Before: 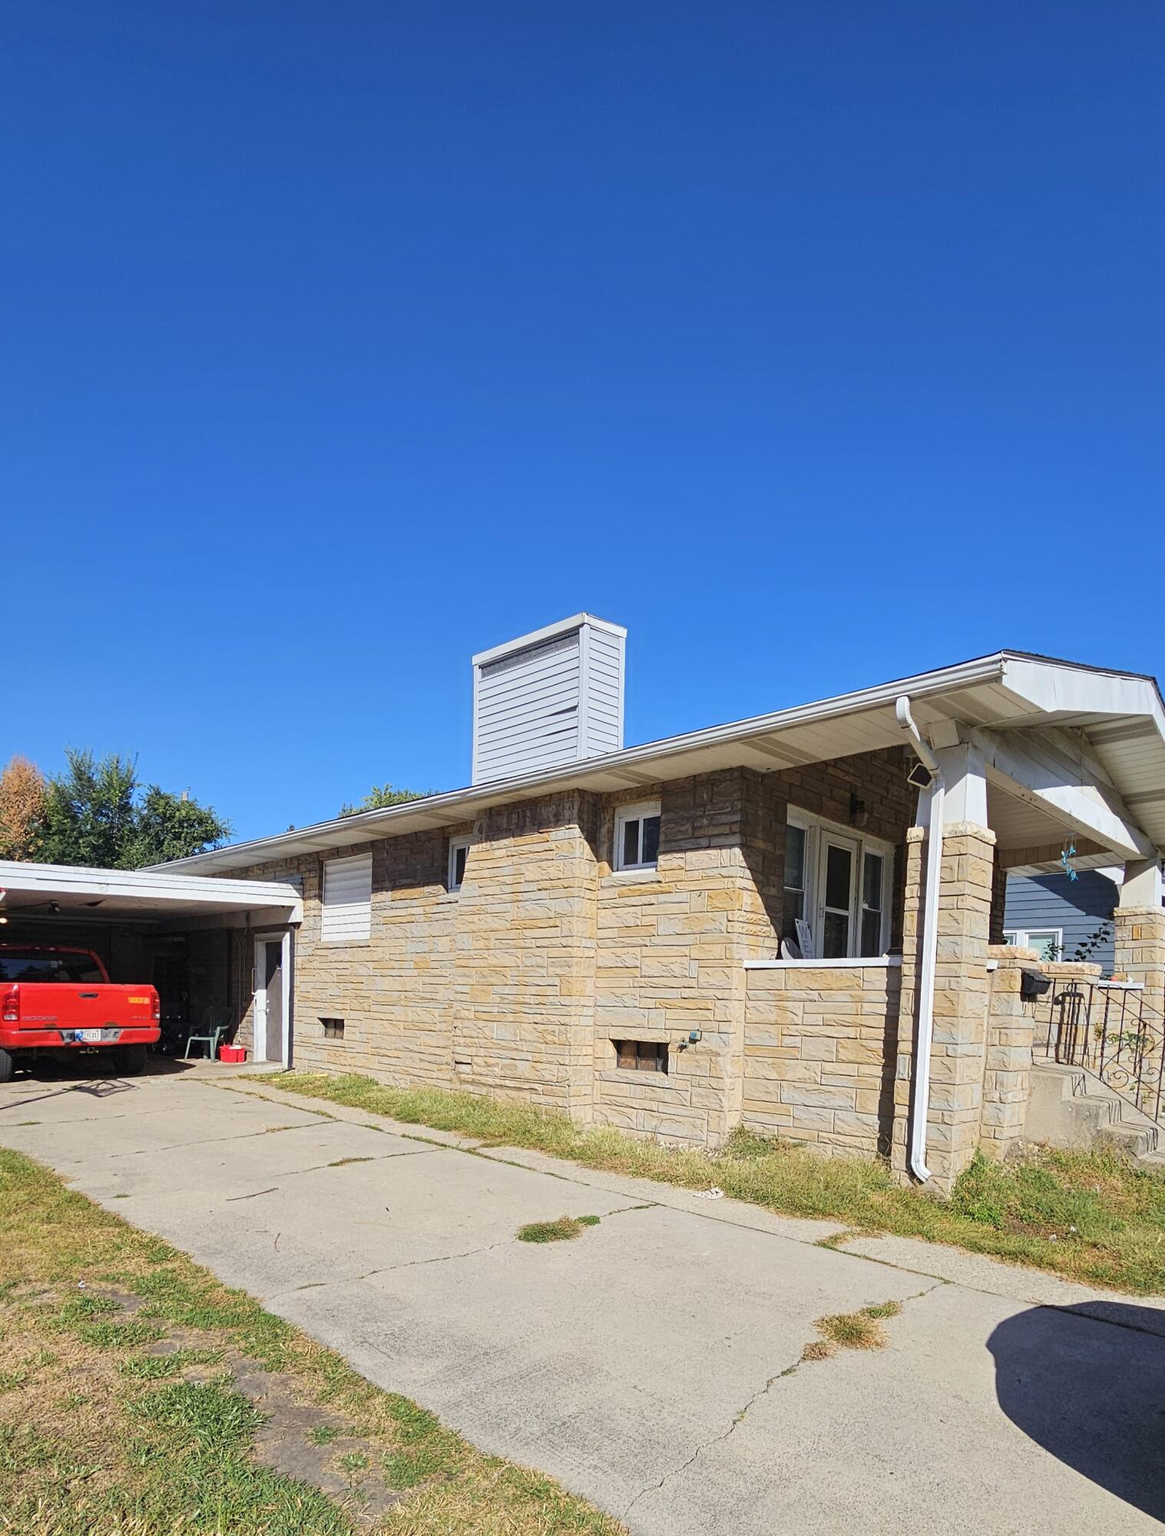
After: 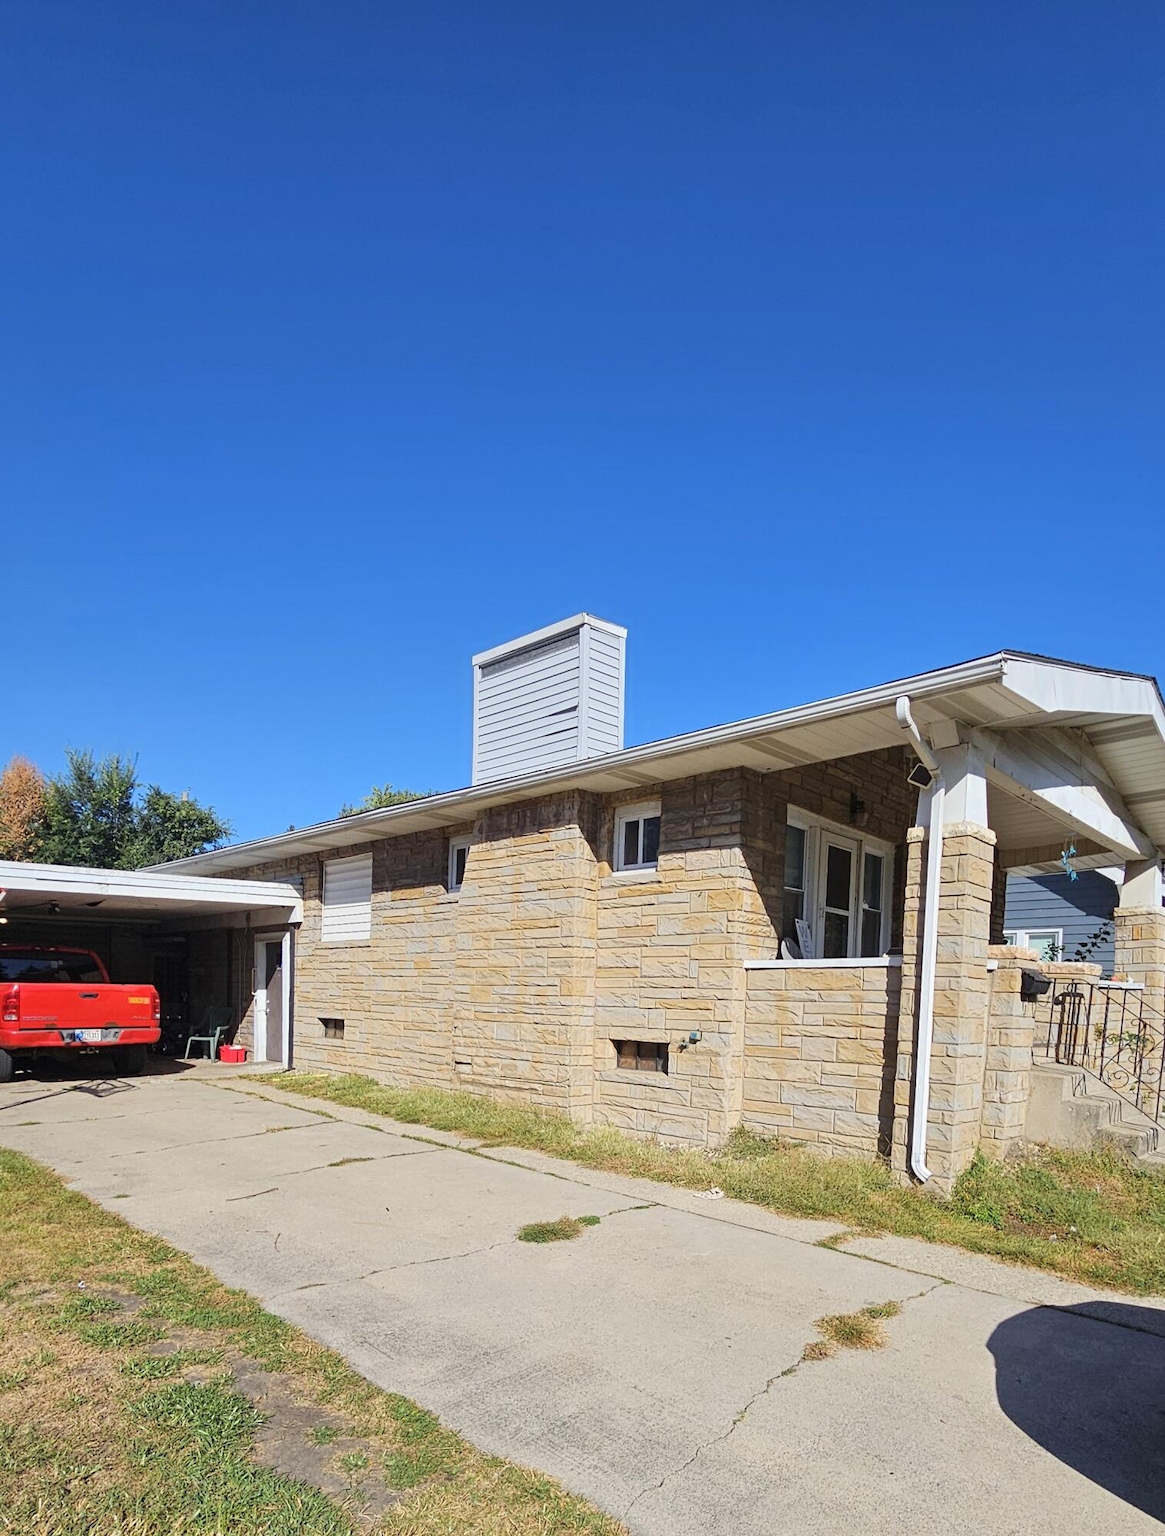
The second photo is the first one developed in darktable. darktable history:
color zones: curves: ch0 [(0.25, 0.5) (0.463, 0.627) (0.484, 0.637) (0.75, 0.5)]
